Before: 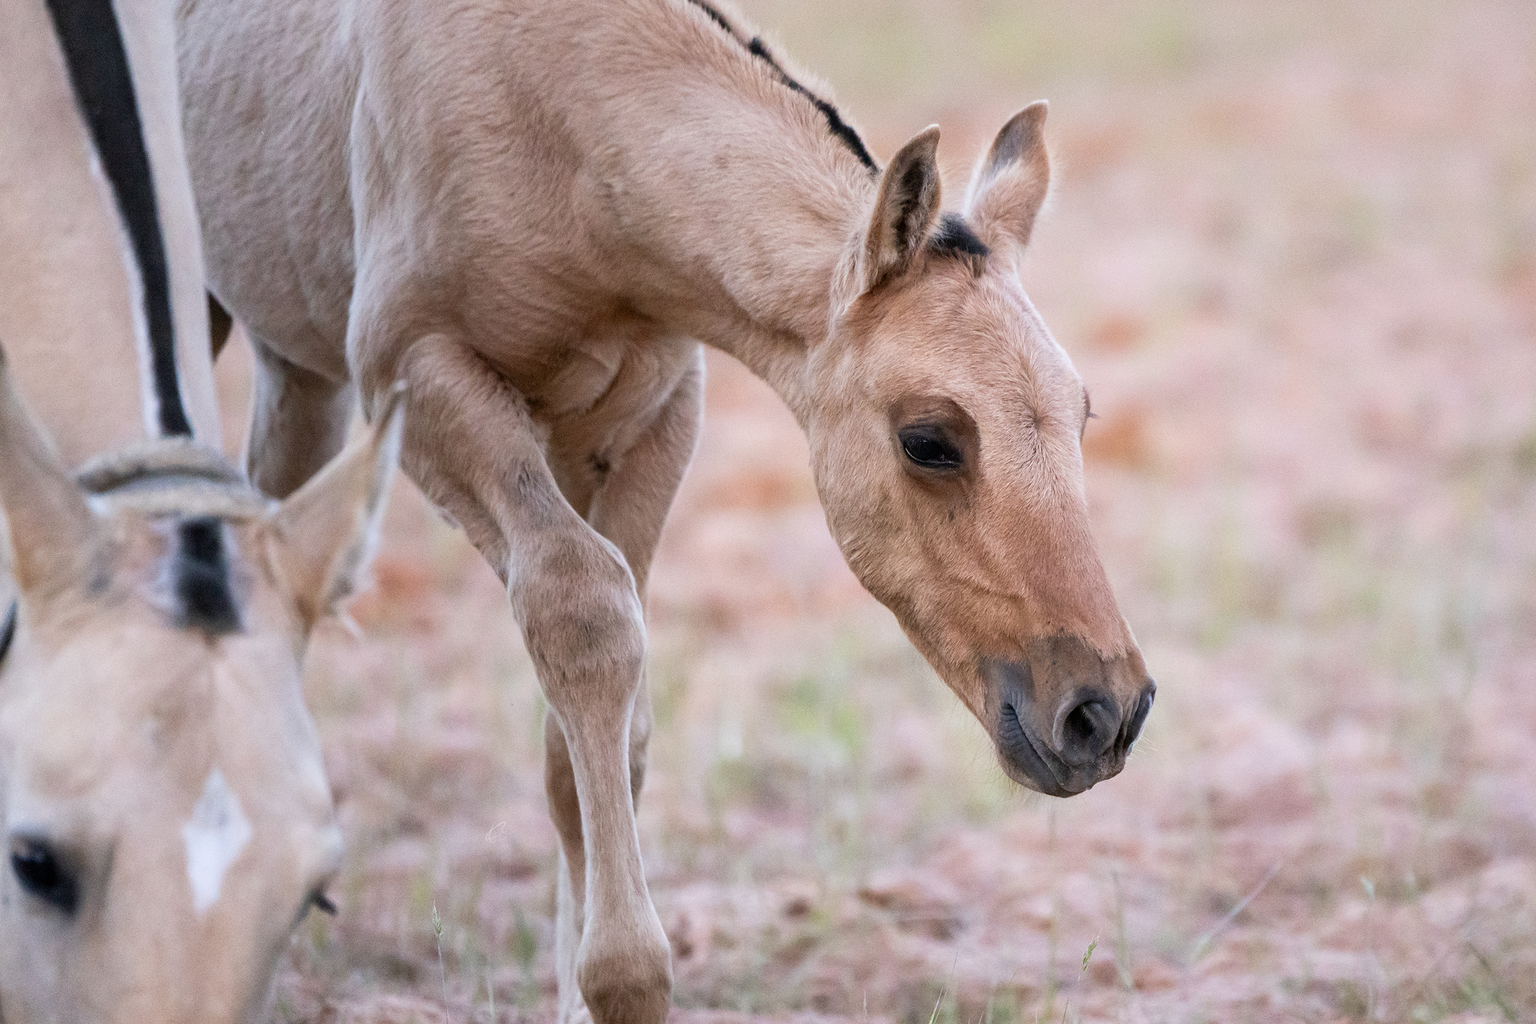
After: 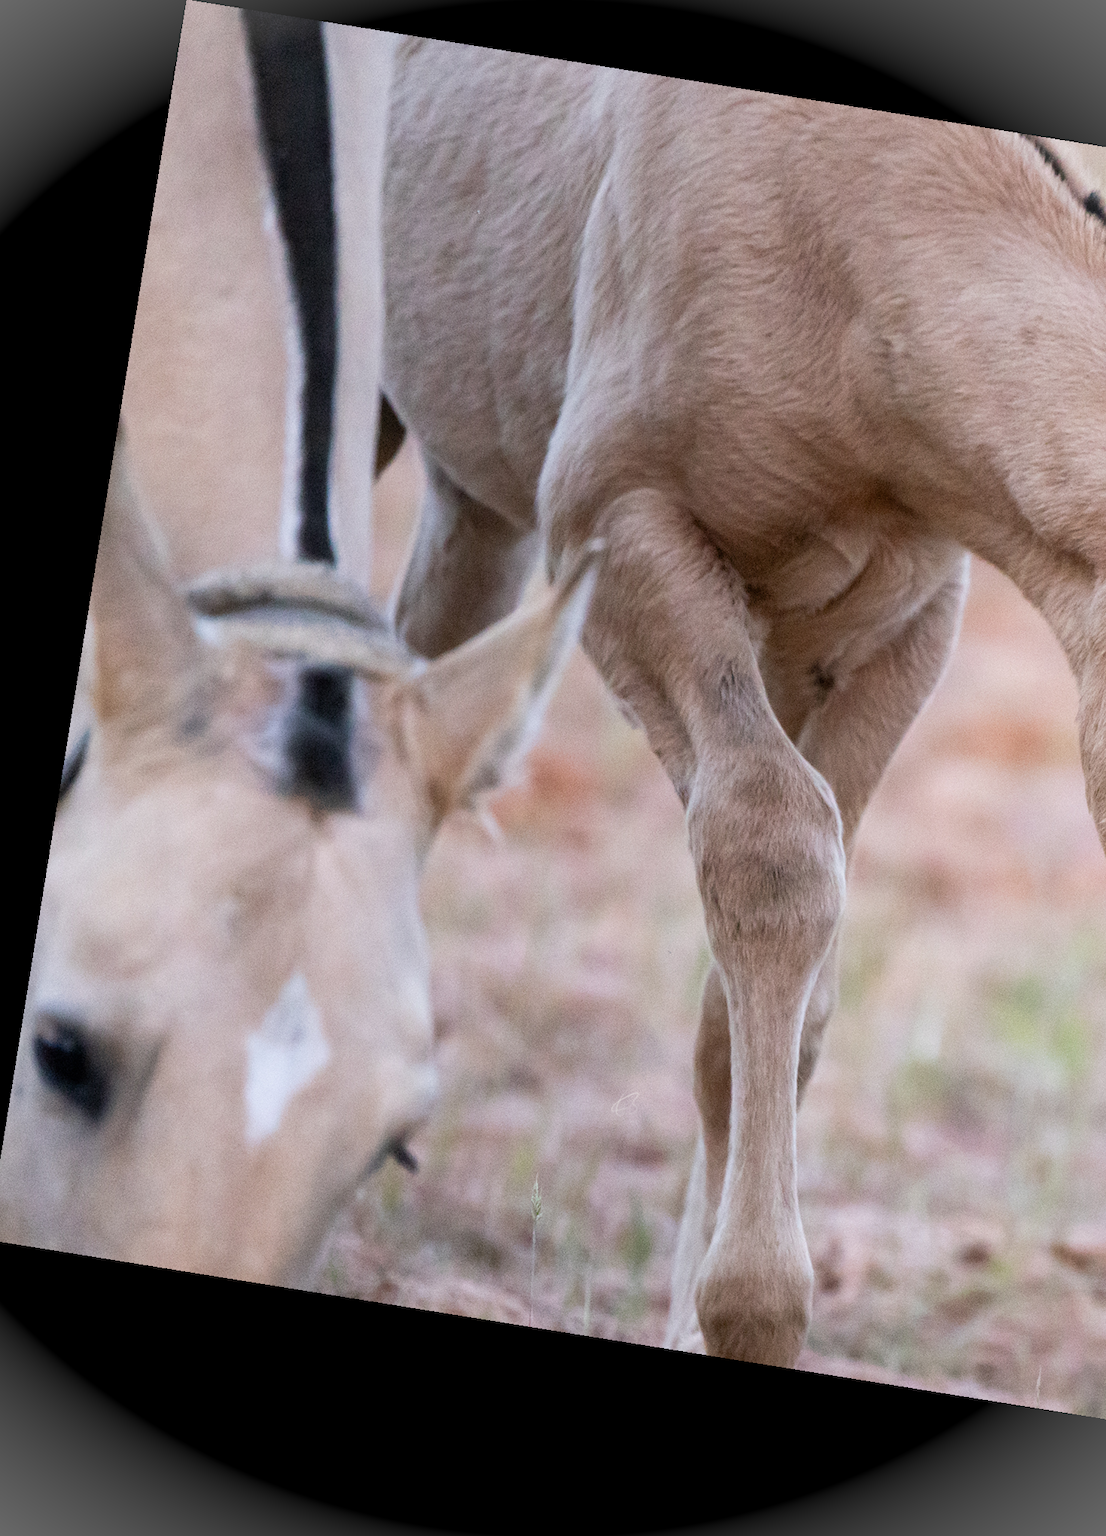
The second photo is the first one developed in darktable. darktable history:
crop: left 0.587%, right 45.588%, bottom 0.086%
vignetting: fall-off start 100%, brightness 0.3, saturation 0
exposure: exposure -0.048 EV, compensate highlight preservation false
rotate and perspective: rotation 9.12°, automatic cropping off
